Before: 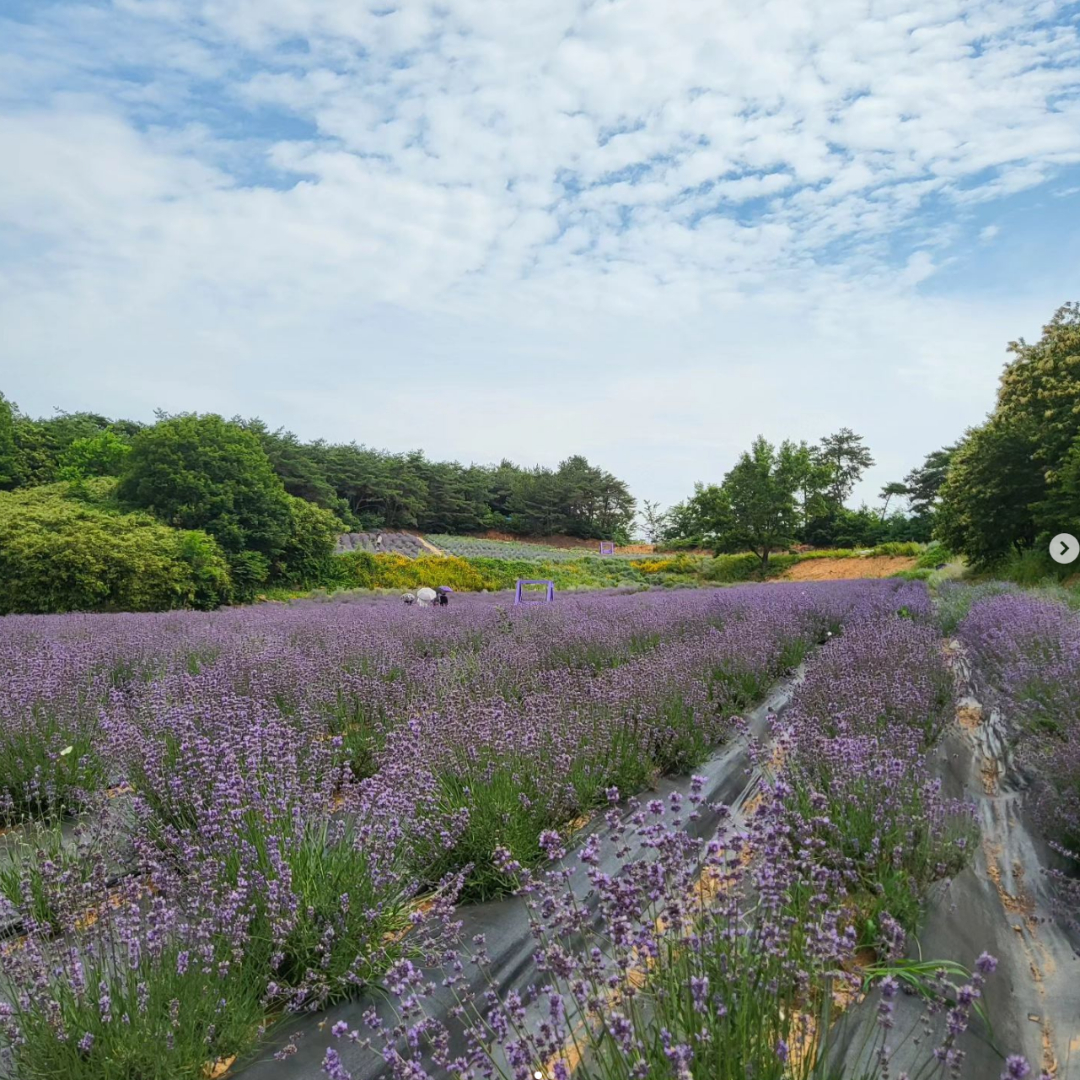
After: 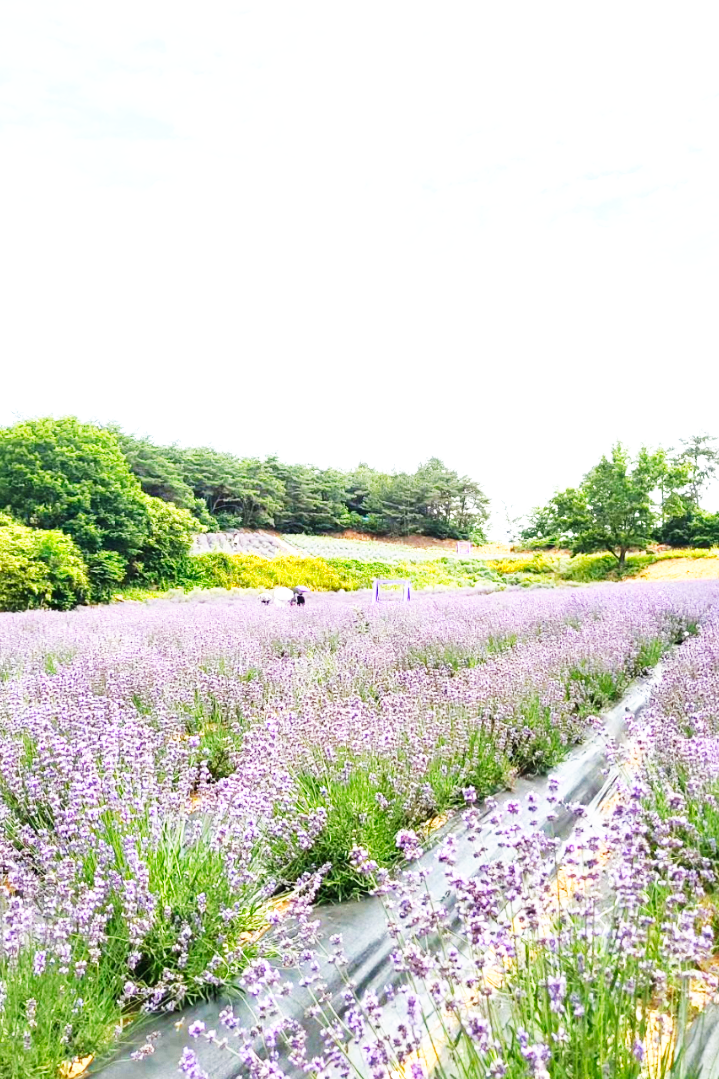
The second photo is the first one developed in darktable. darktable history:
exposure: exposure 1 EV, compensate highlight preservation false
crop and rotate: left 13.409%, right 19.924%
base curve: curves: ch0 [(0, 0) (0.007, 0.004) (0.027, 0.03) (0.046, 0.07) (0.207, 0.54) (0.442, 0.872) (0.673, 0.972) (1, 1)], preserve colors none
